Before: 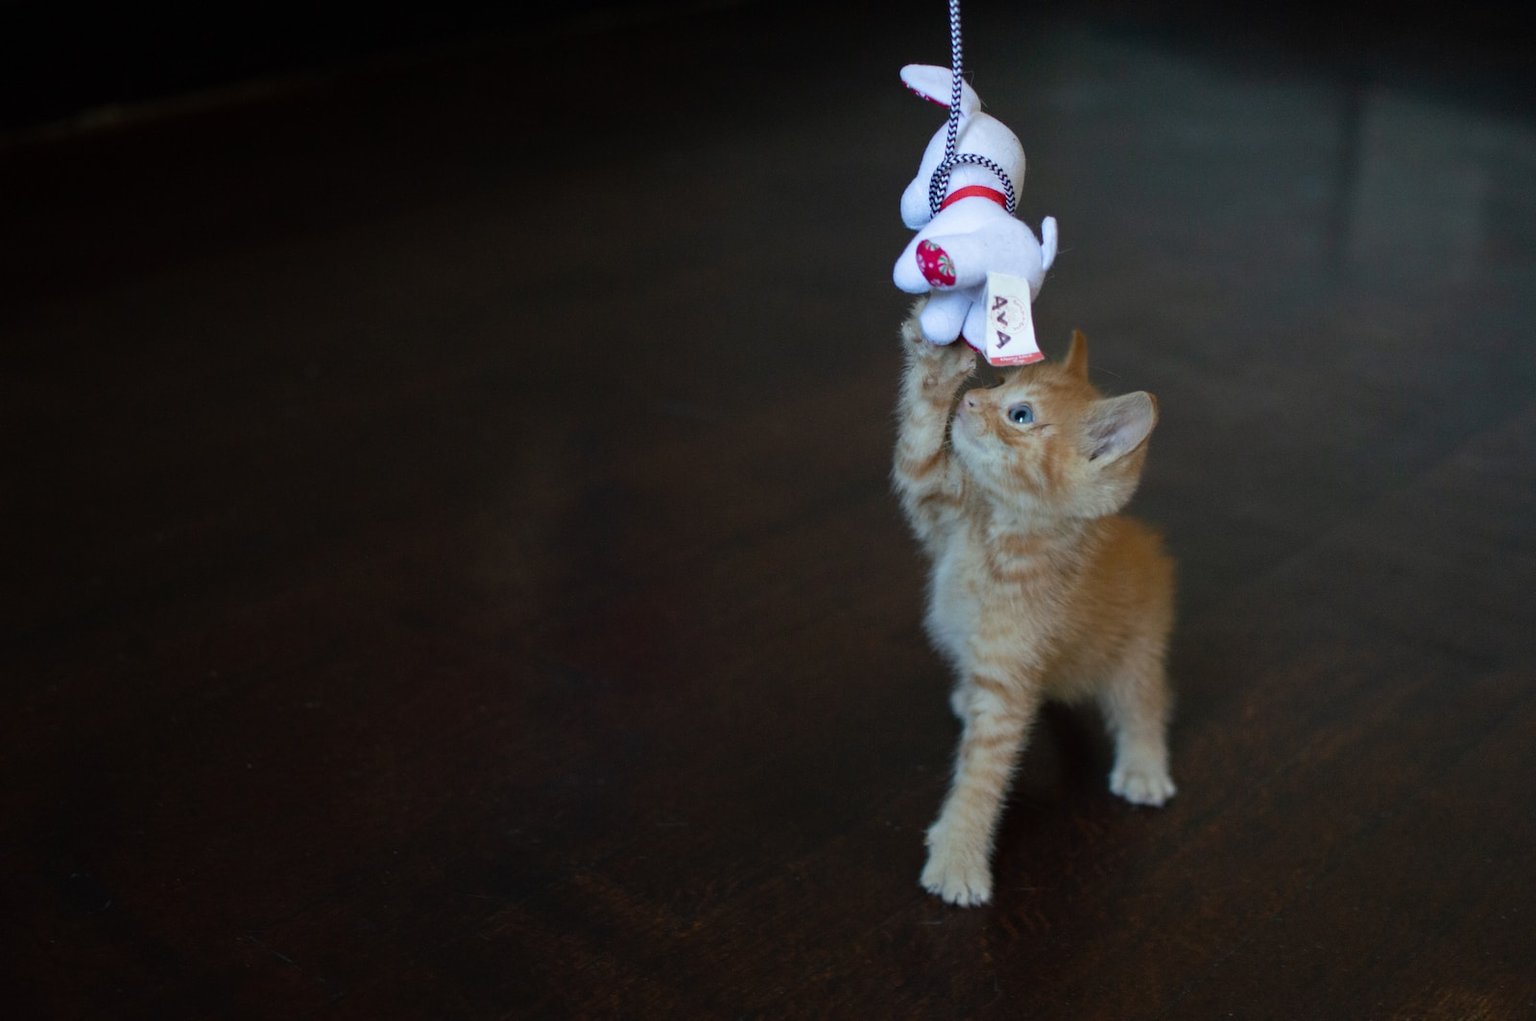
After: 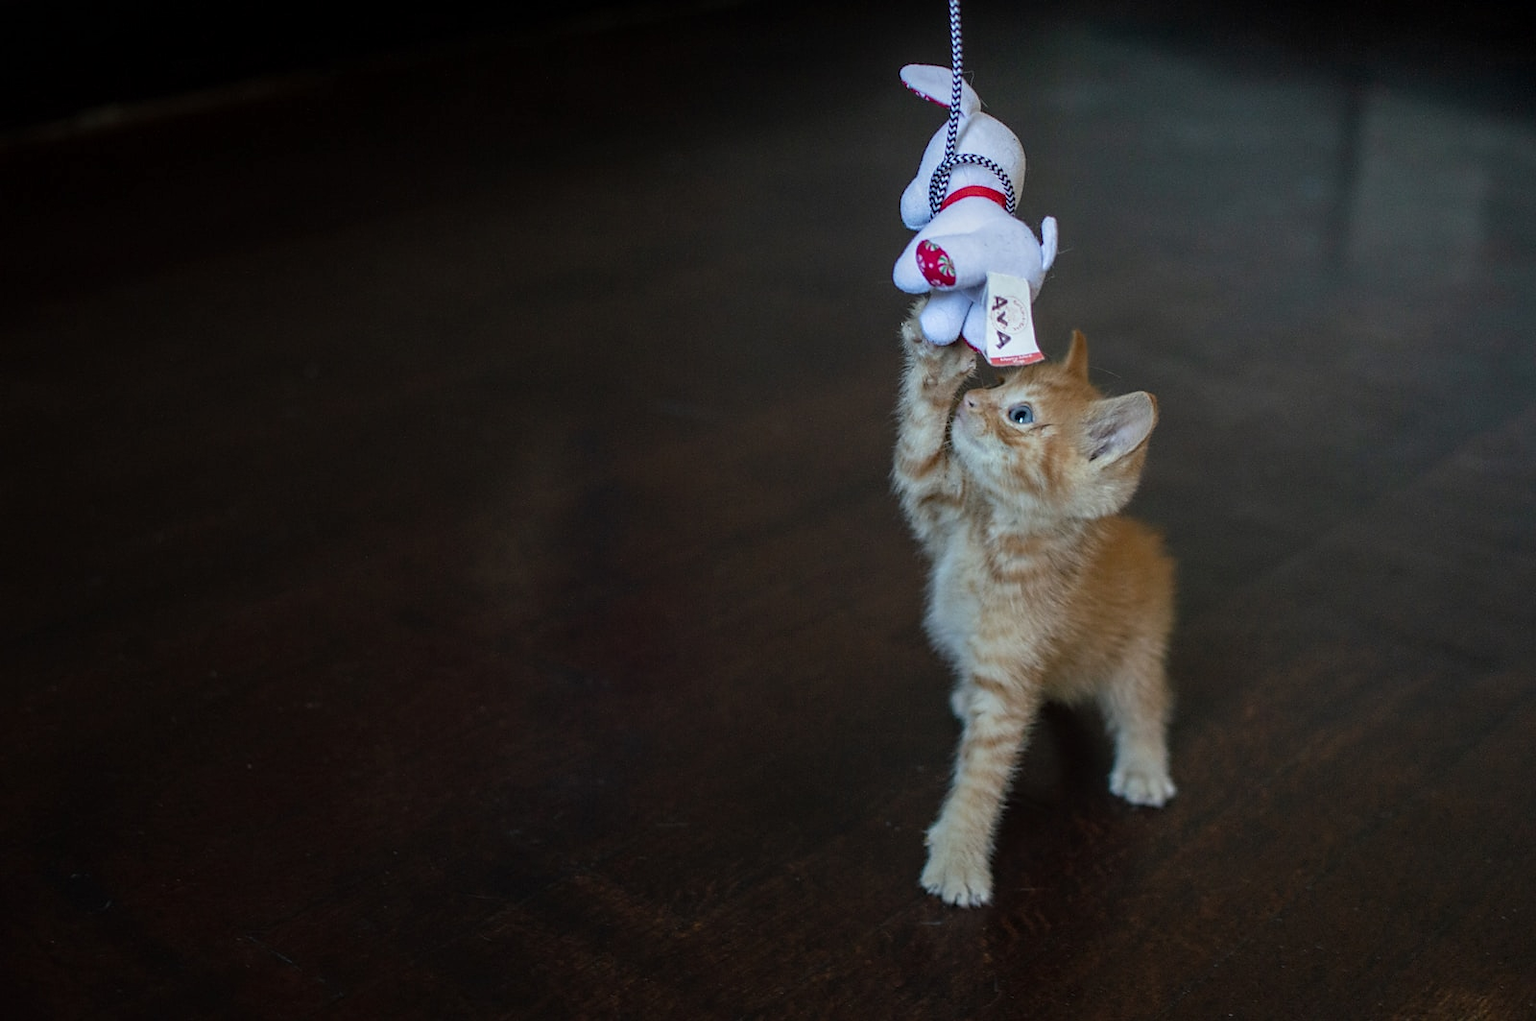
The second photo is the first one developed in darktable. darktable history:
tone equalizer: on, module defaults
sharpen: radius 1.864, amount 0.398, threshold 1.271
local contrast: highlights 0%, shadows 0%, detail 133%
